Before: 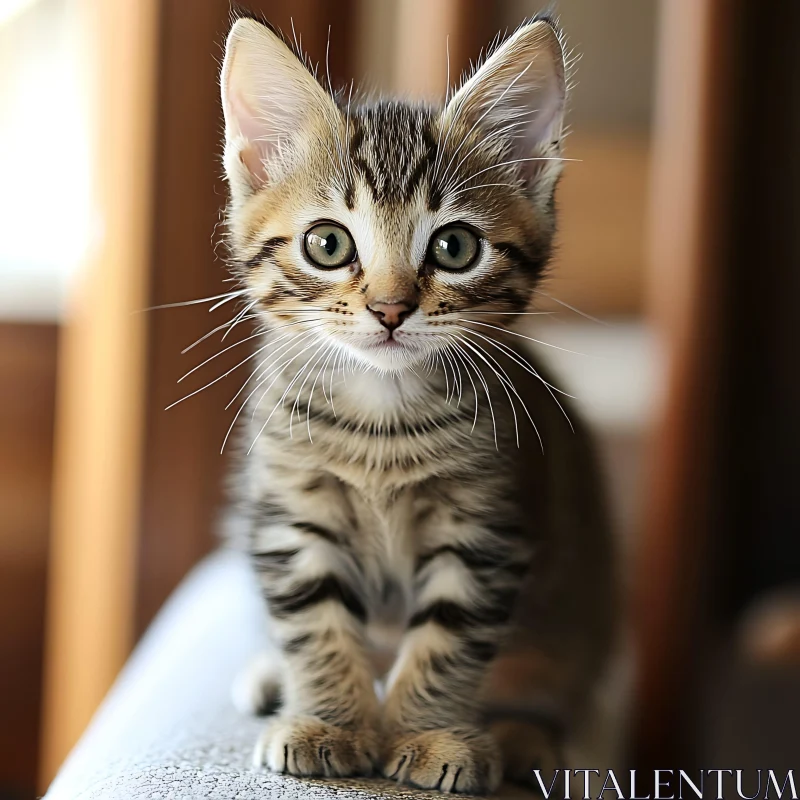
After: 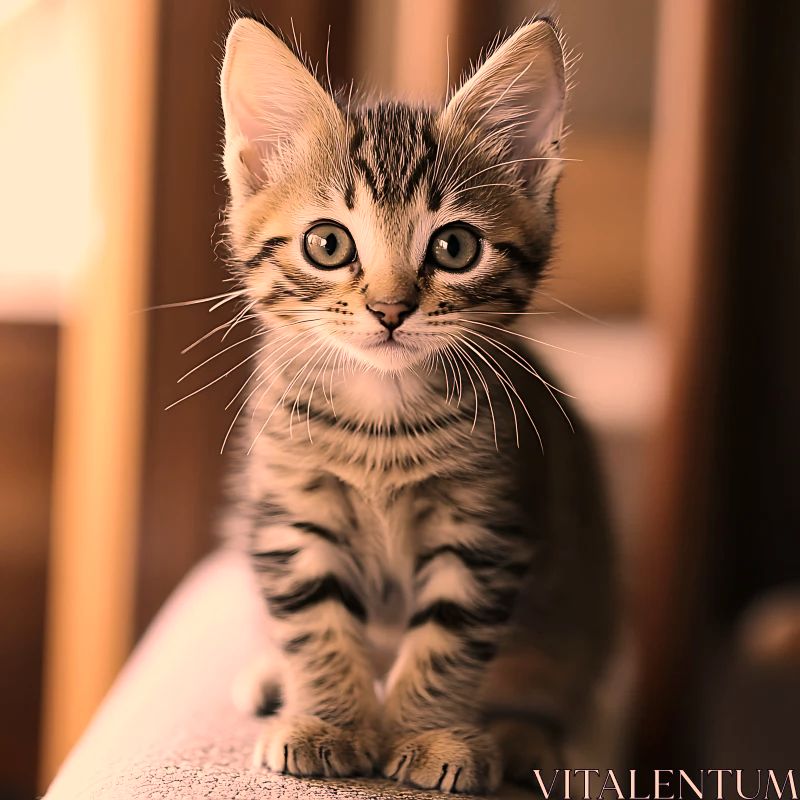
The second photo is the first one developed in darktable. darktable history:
tone equalizer: edges refinement/feathering 500, mask exposure compensation -1.57 EV, preserve details no
color correction: highlights a* 39.93, highlights b* 39.73, saturation 0.693
